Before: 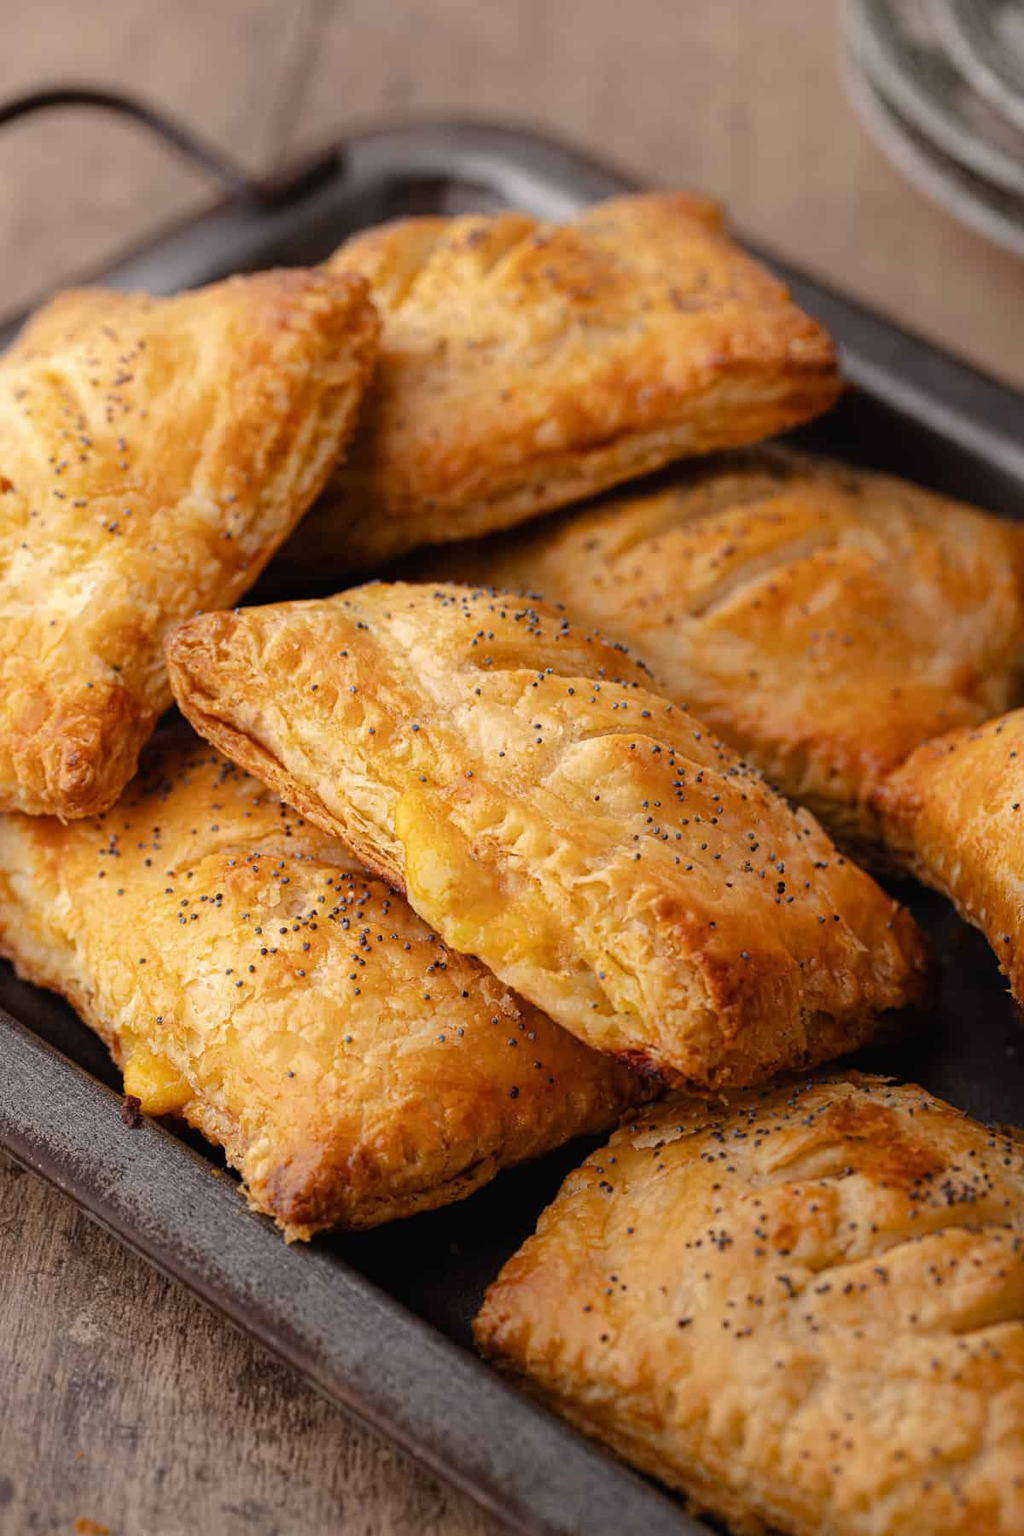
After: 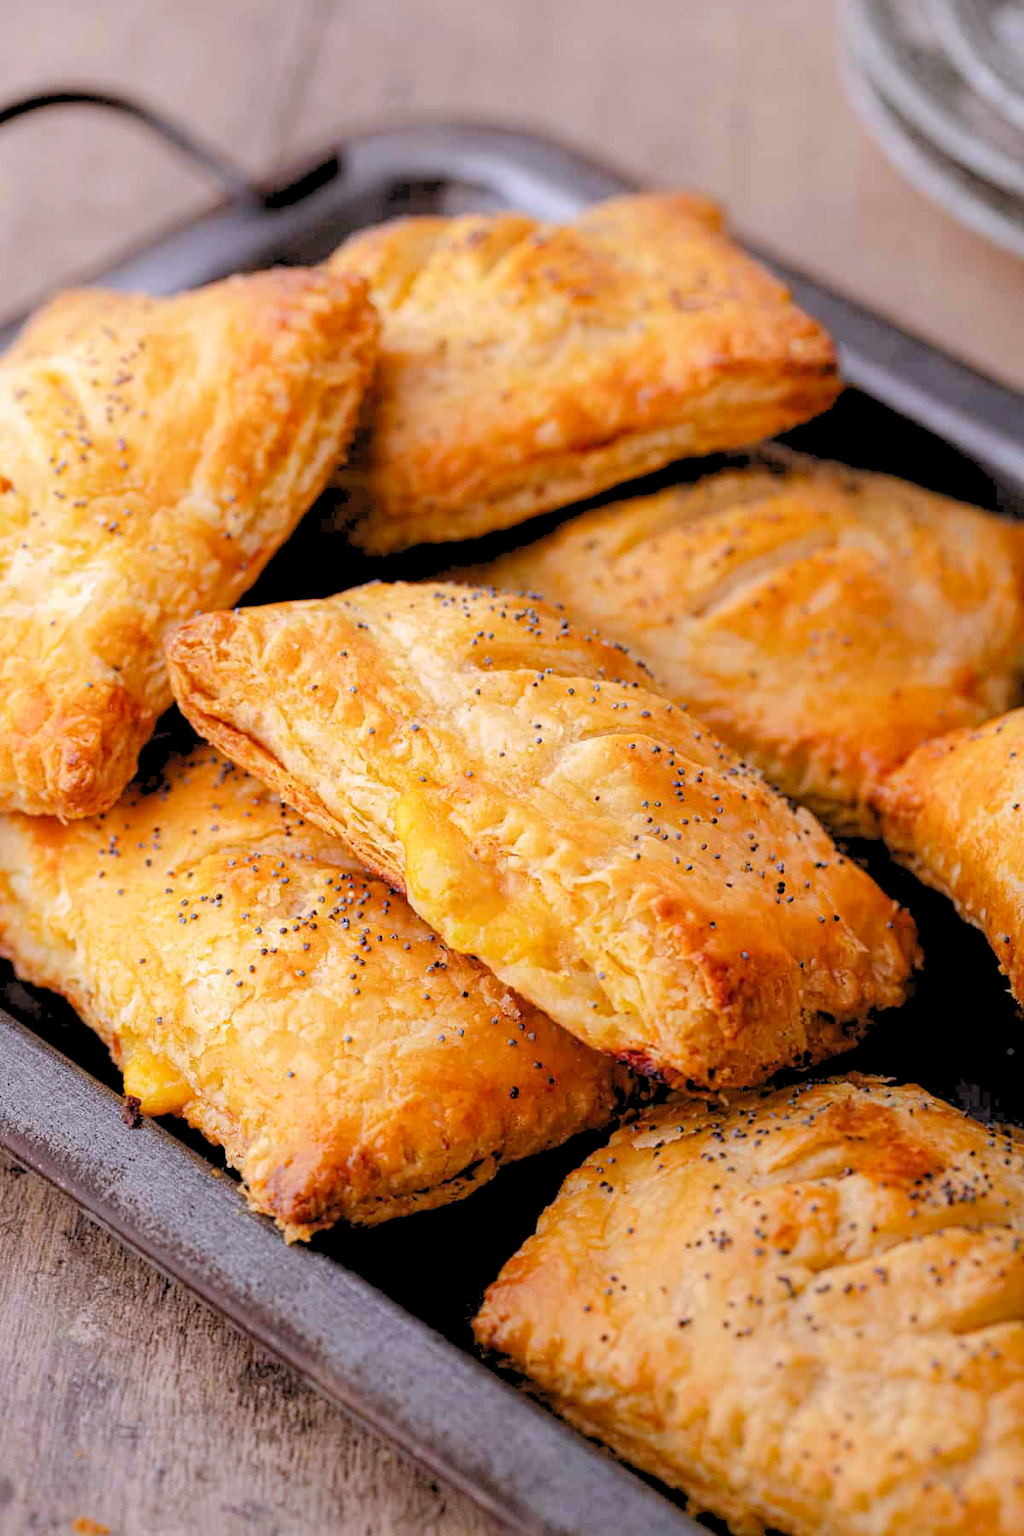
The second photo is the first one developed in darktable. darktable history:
levels: levels [0.093, 0.434, 0.988]
white balance: red 0.967, blue 1.119, emerald 0.756
shadows and highlights: shadows 25, highlights -25
